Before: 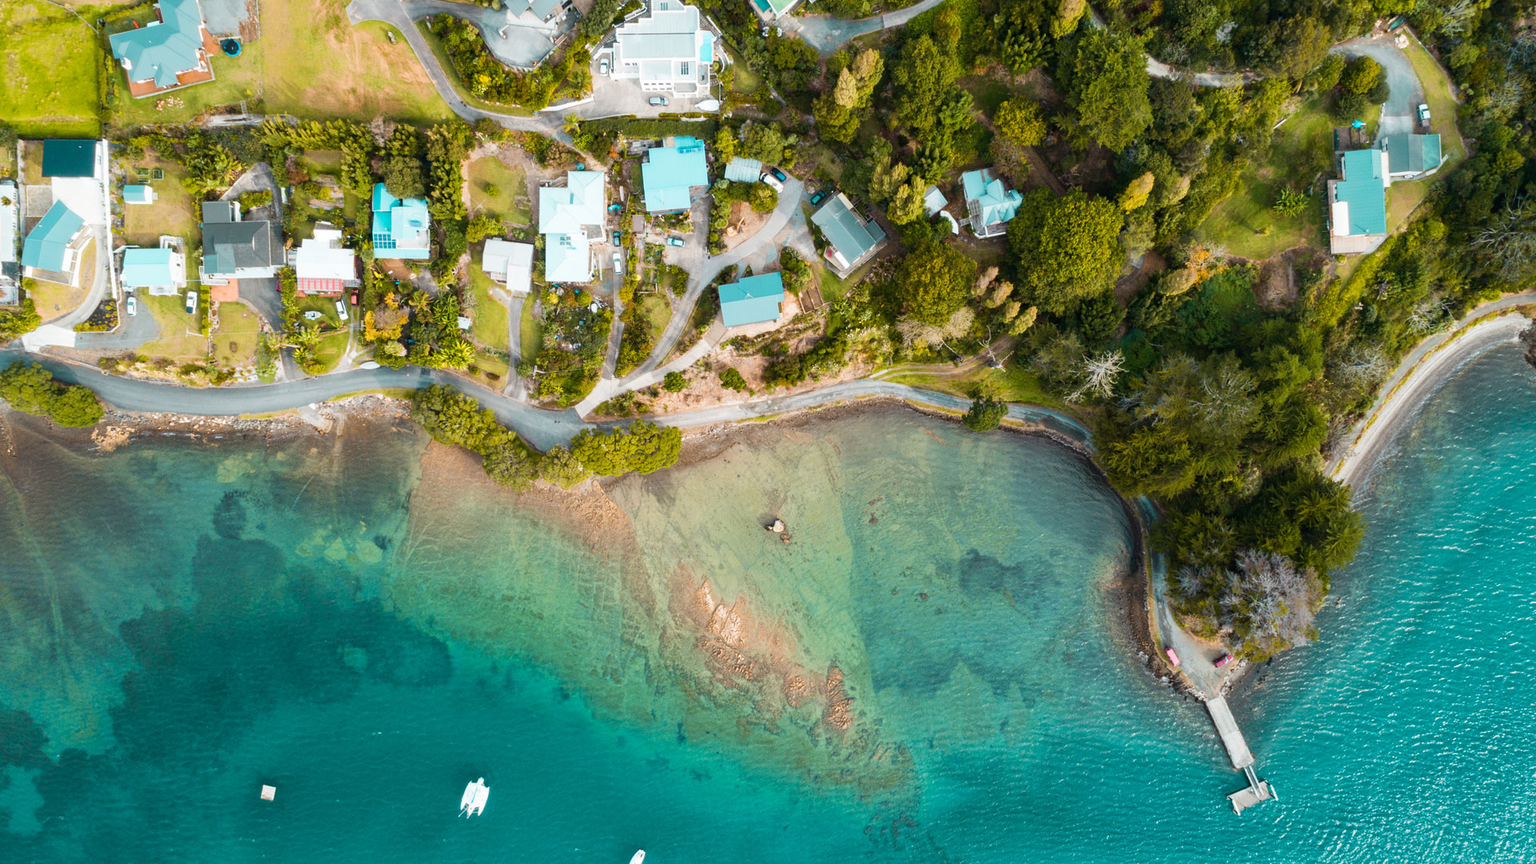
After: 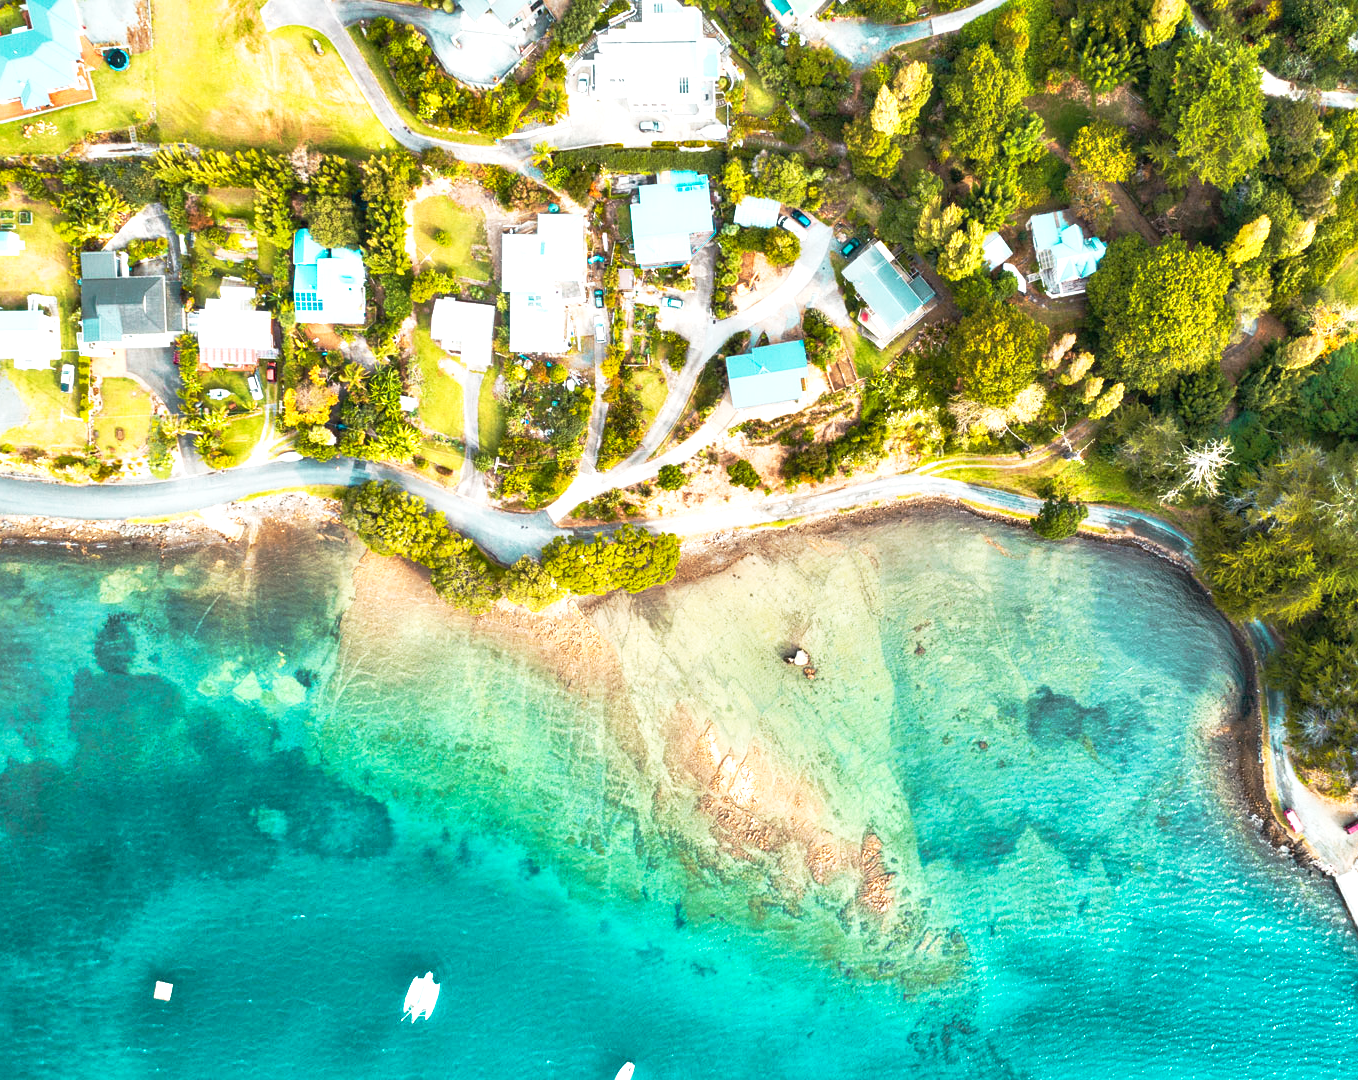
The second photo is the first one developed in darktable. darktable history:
crop and rotate: left 8.977%, right 20.287%
sharpen: amount 0.206
local contrast: detail 109%
tone equalizer: -8 EV 1.04 EV, -7 EV 1.04 EV, -6 EV 0.995 EV, -5 EV 1.02 EV, -4 EV 1.03 EV, -3 EV 0.74 EV, -2 EV 0.501 EV, -1 EV 0.265 EV
exposure: black level correction 0, exposure 0.697 EV, compensate highlight preservation false
base curve: curves: ch0 [(0, 0) (0.257, 0.25) (0.482, 0.586) (0.757, 0.871) (1, 1)], preserve colors none
contrast equalizer: octaves 7, y [[0.514, 0.573, 0.581, 0.508, 0.5, 0.5], [0.5 ×6], [0.5 ×6], [0 ×6], [0 ×6]]
